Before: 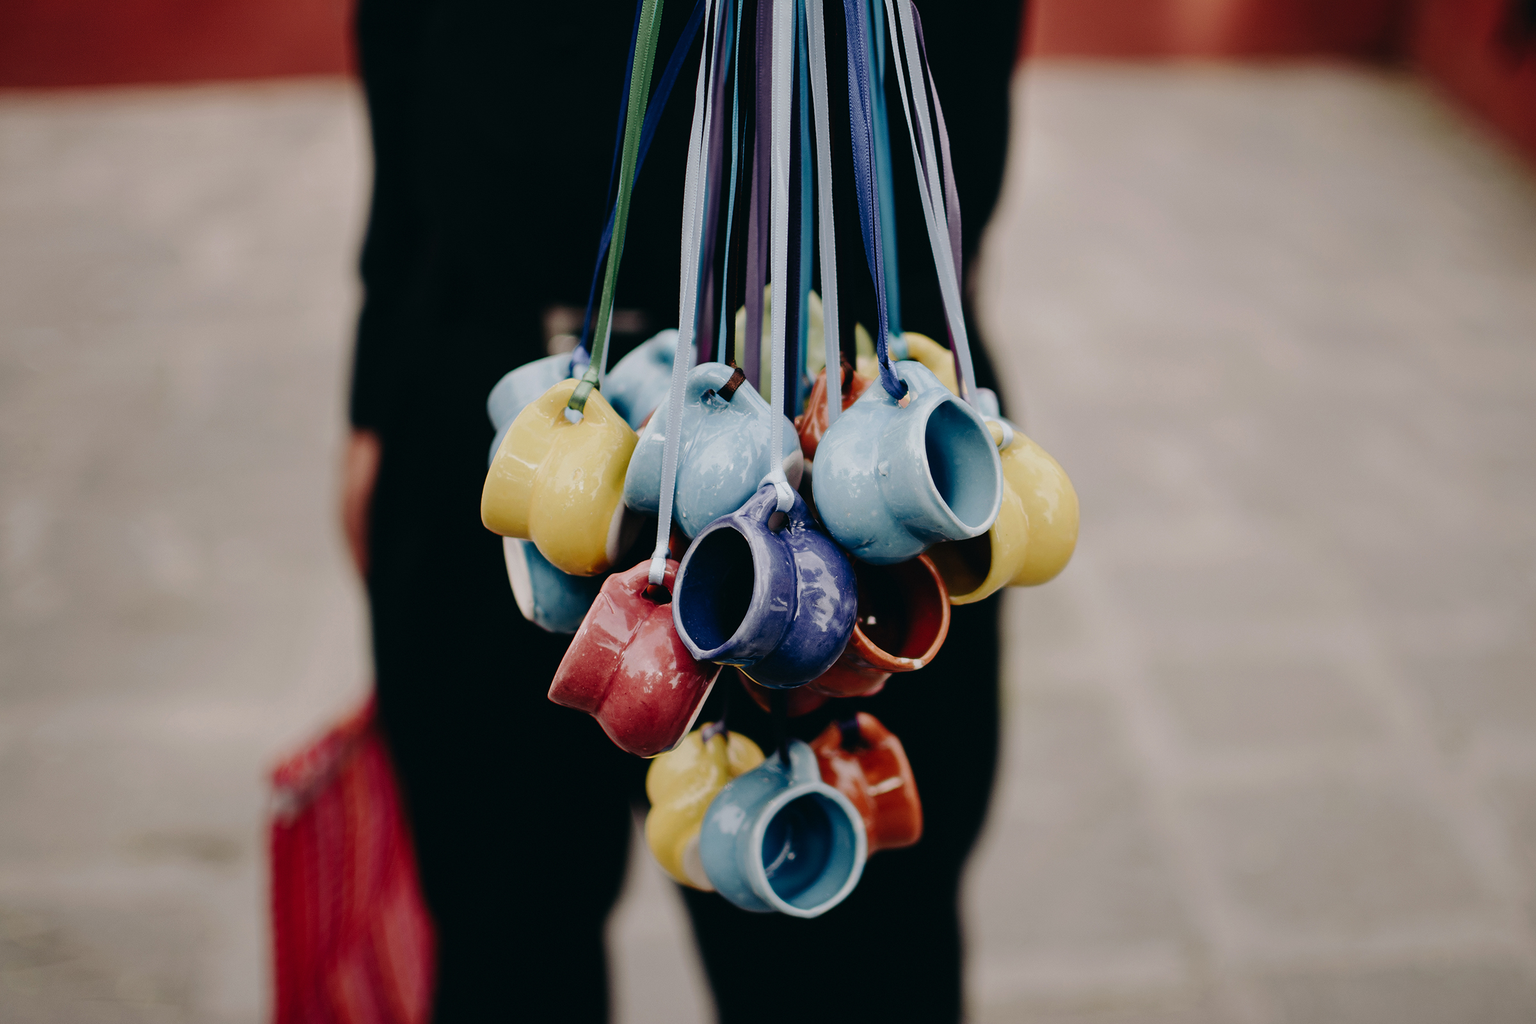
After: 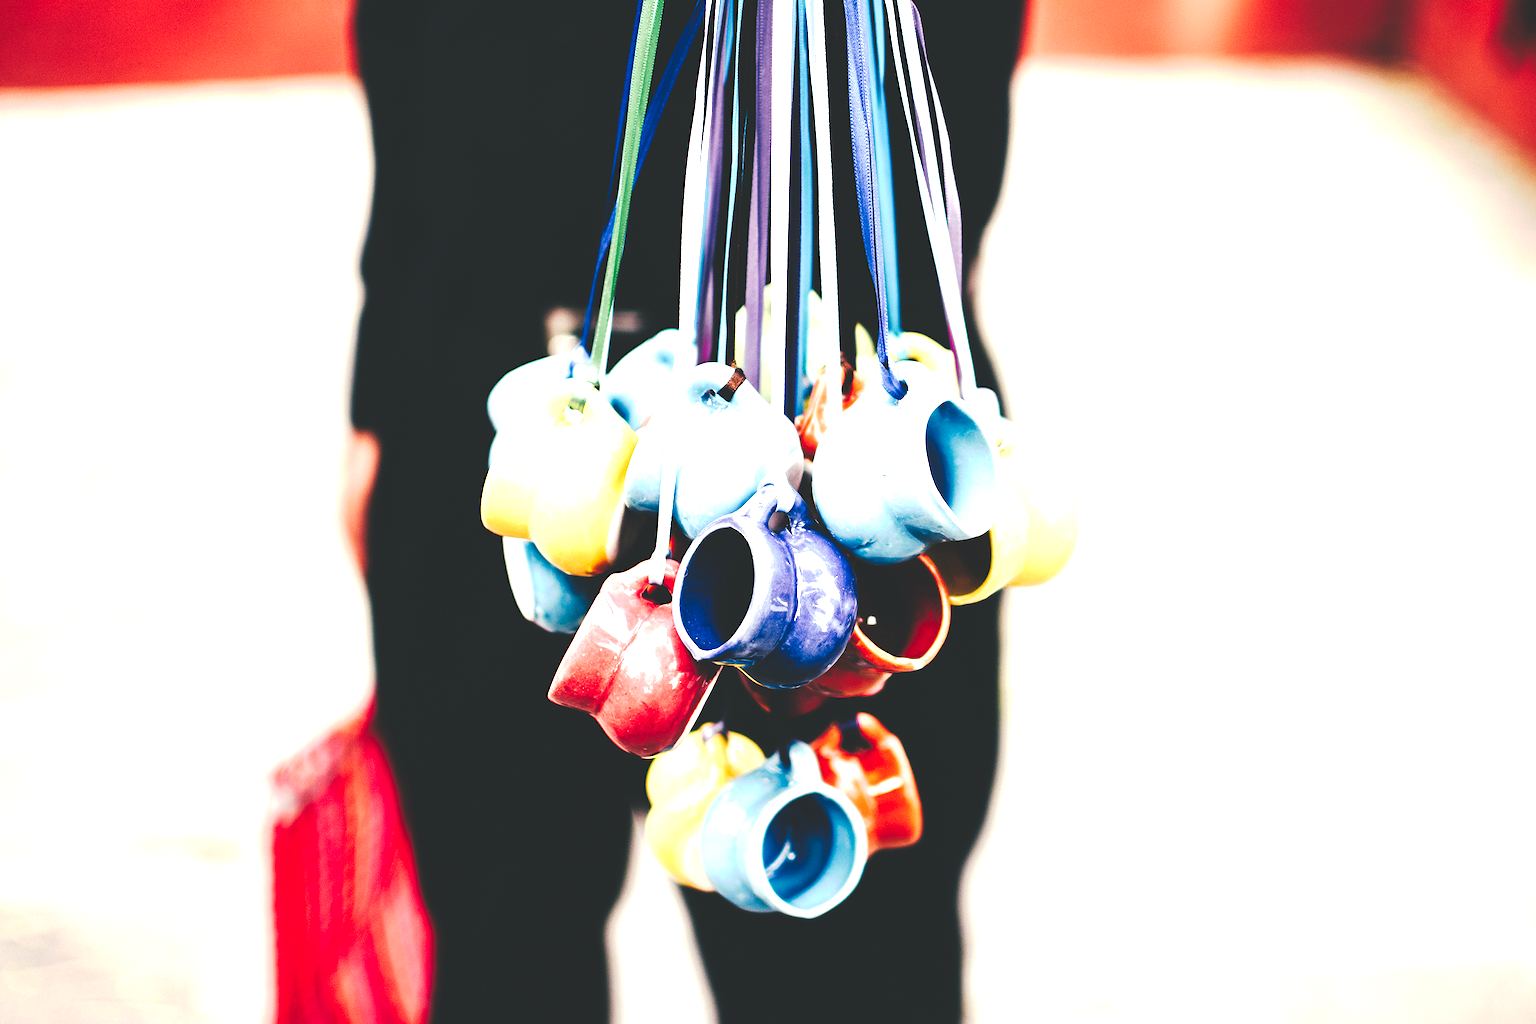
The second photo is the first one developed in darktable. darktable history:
tone curve: curves: ch0 [(0, 0) (0.003, 0.17) (0.011, 0.17) (0.025, 0.17) (0.044, 0.168) (0.069, 0.167) (0.1, 0.173) (0.136, 0.181) (0.177, 0.199) (0.224, 0.226) (0.277, 0.271) (0.335, 0.333) (0.399, 0.419) (0.468, 0.52) (0.543, 0.621) (0.623, 0.716) (0.709, 0.795) (0.801, 0.867) (0.898, 0.914) (1, 1)], preserve colors none
exposure: exposure 2.207 EV, compensate highlight preservation false
